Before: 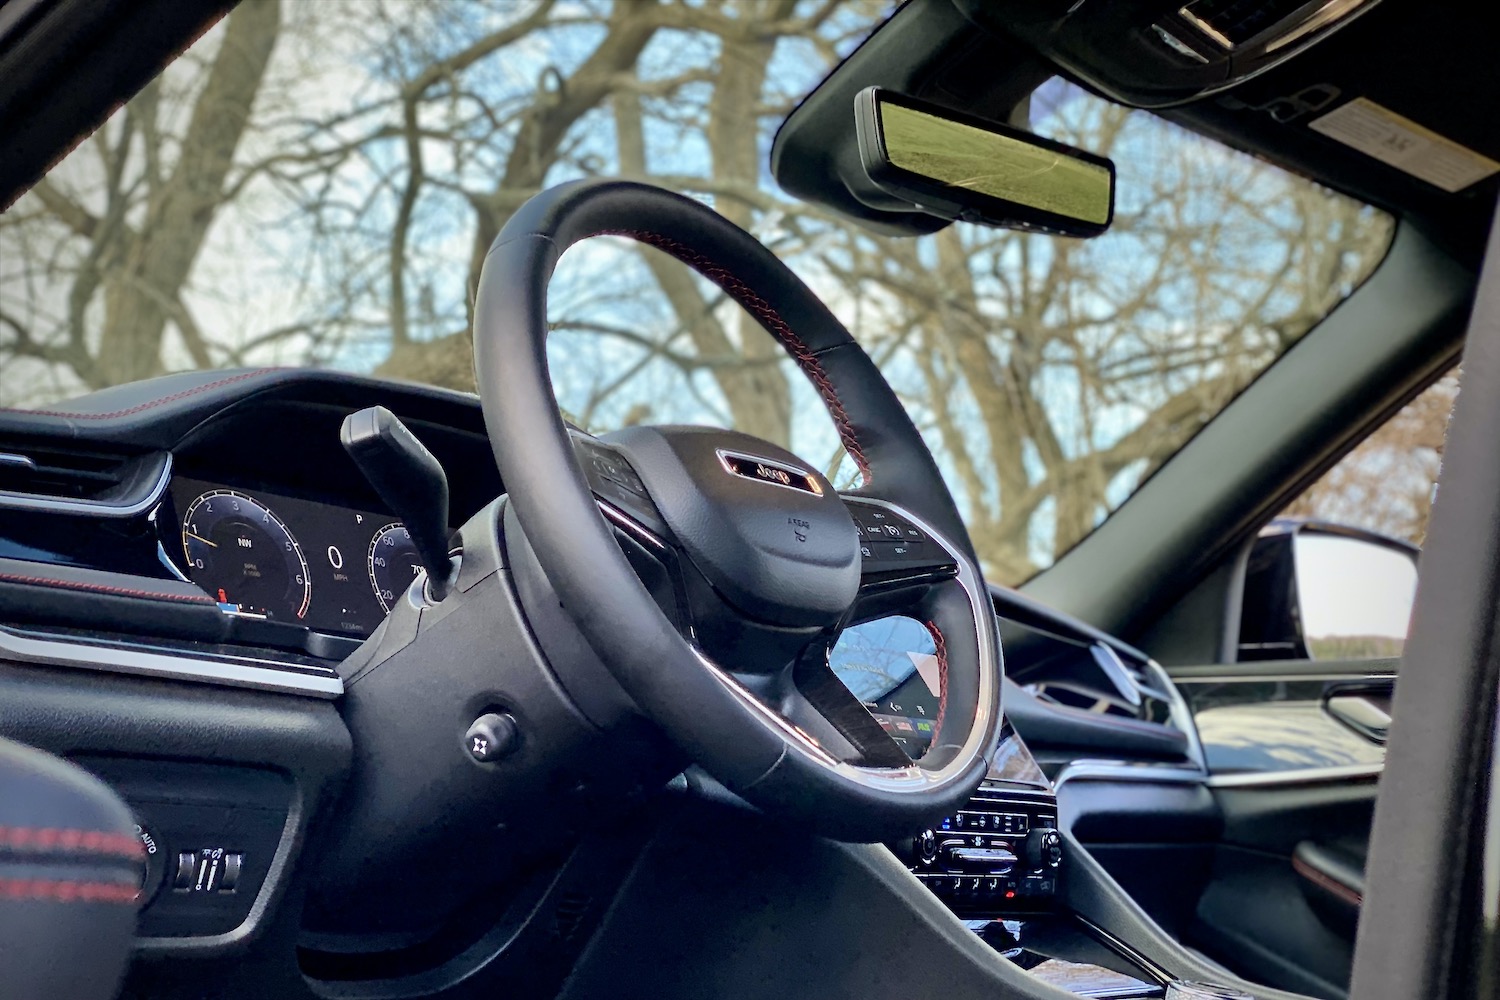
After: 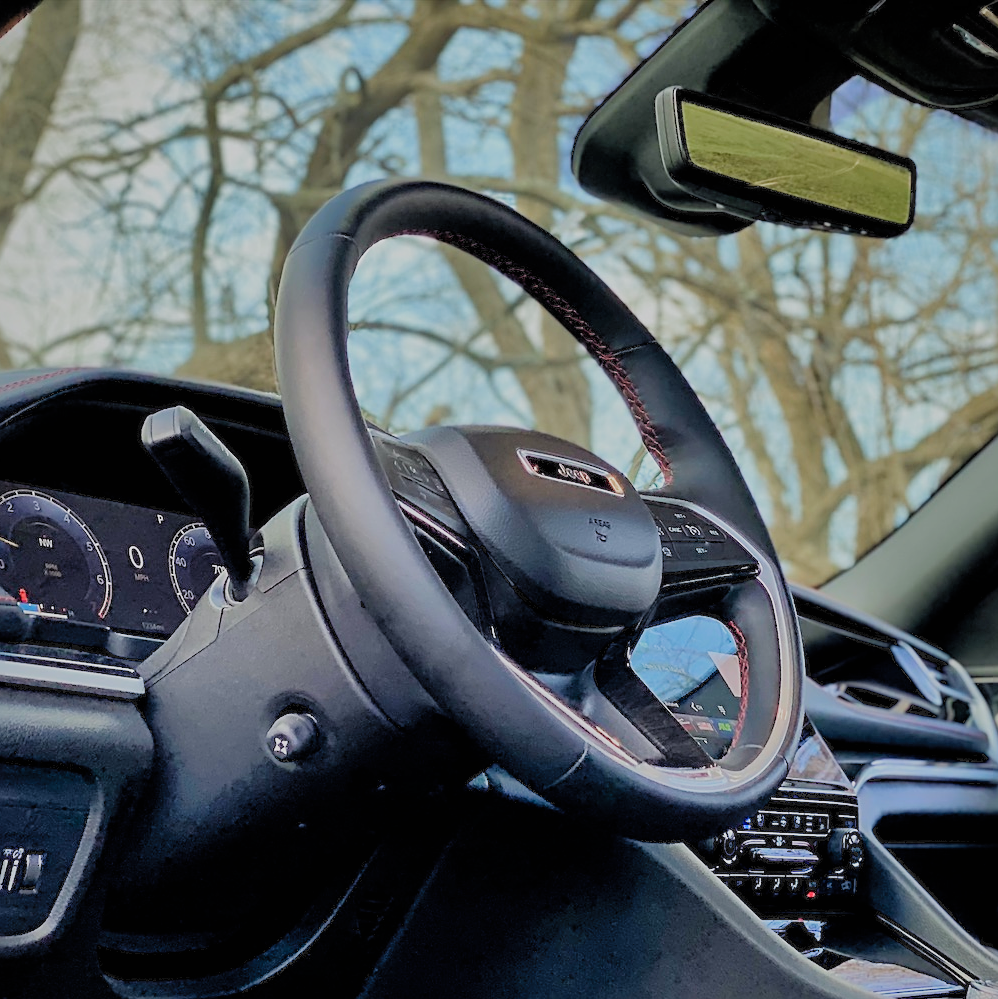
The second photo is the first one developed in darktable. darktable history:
shadows and highlights: on, module defaults
filmic rgb: black relative exposure -8.01 EV, white relative exposure 4.04 EV, hardness 4.16, add noise in highlights 0, preserve chrominance luminance Y, color science v3 (2019), use custom middle-gray values true, contrast in highlights soft
crop and rotate: left 13.361%, right 20.066%
sharpen: on, module defaults
